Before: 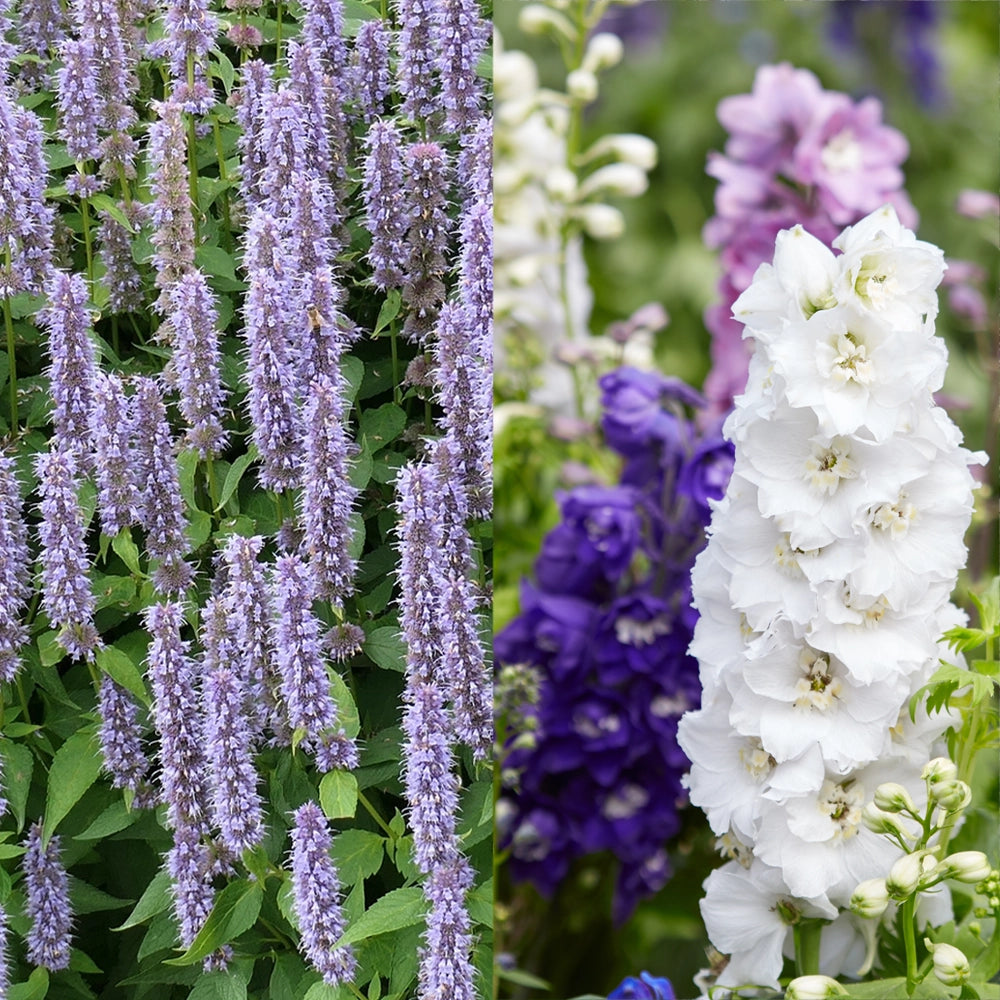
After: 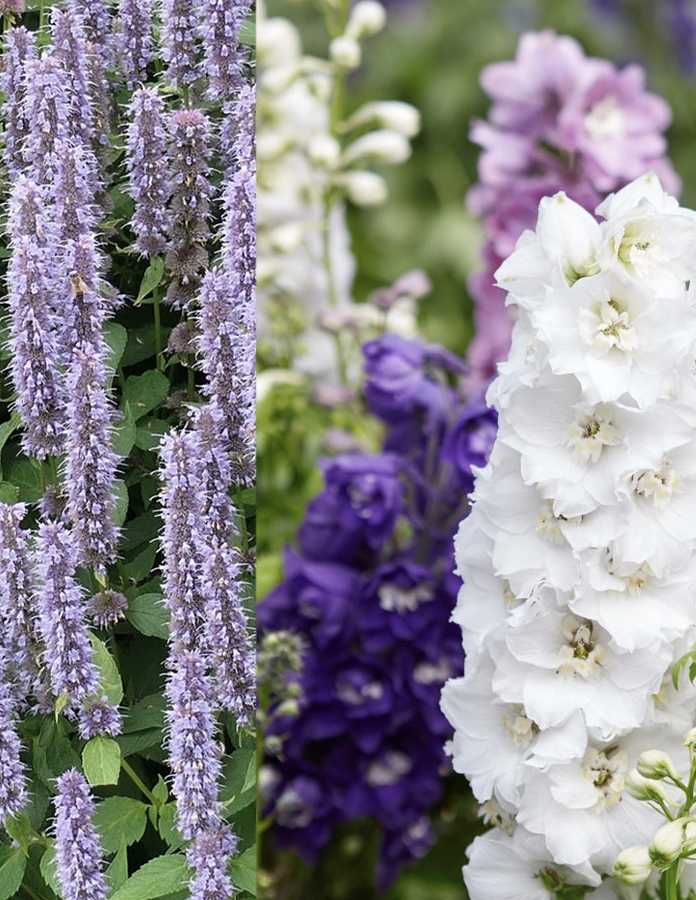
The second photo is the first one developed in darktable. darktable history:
crop and rotate: left 23.783%, top 3.332%, right 6.57%, bottom 6.589%
contrast brightness saturation: saturation -0.179
